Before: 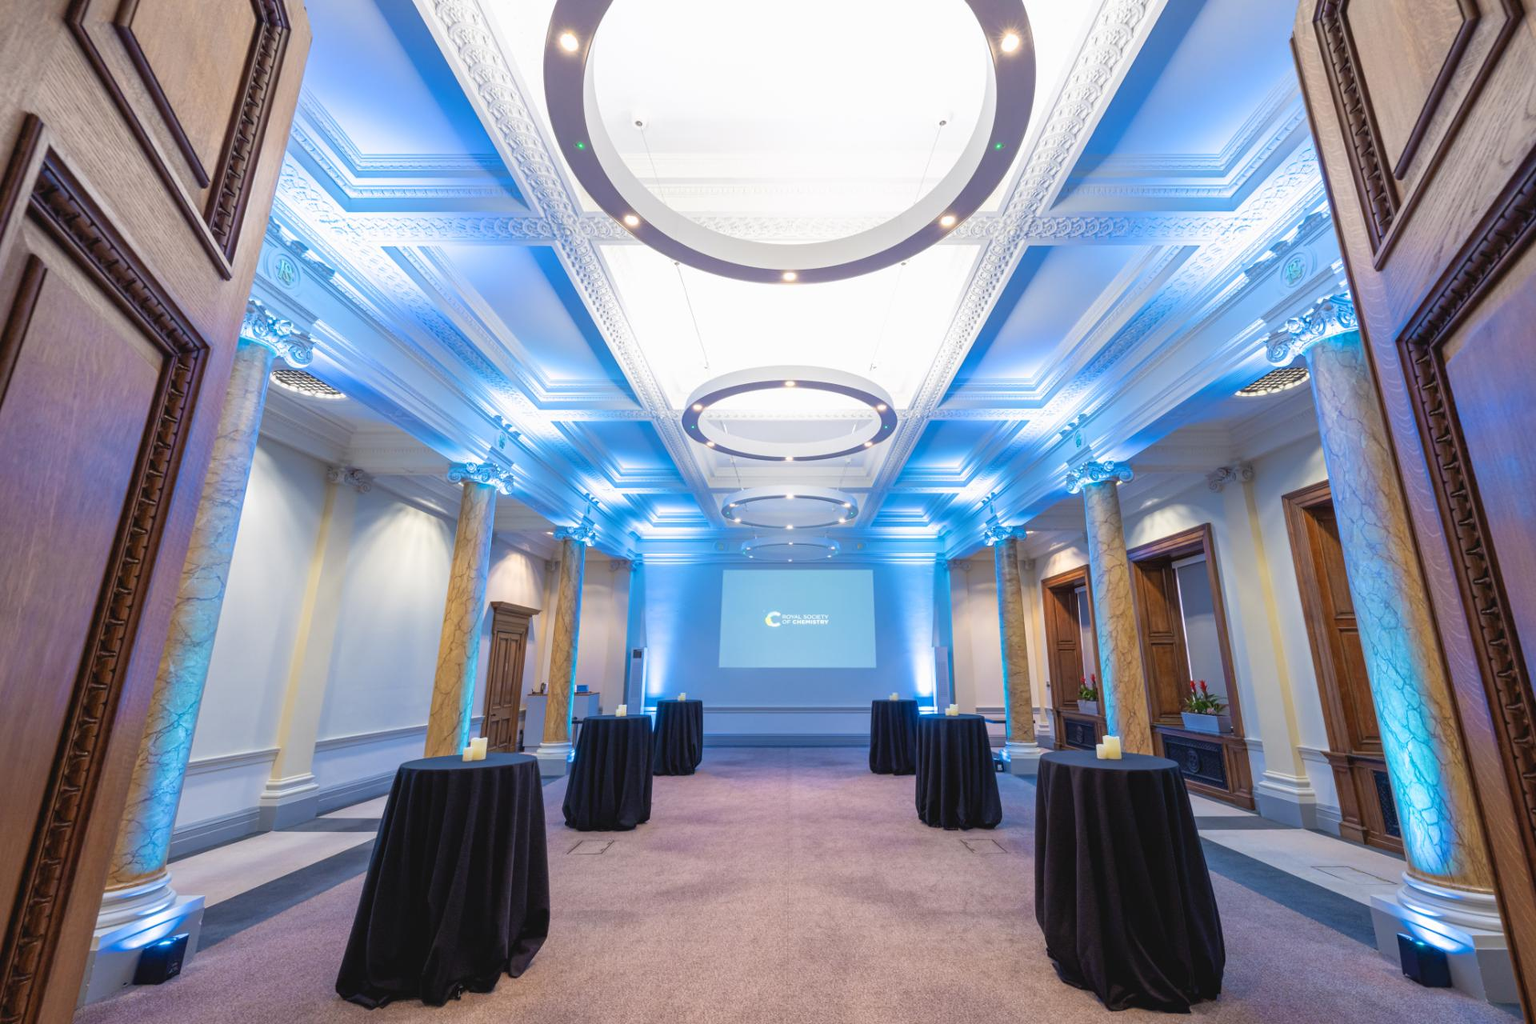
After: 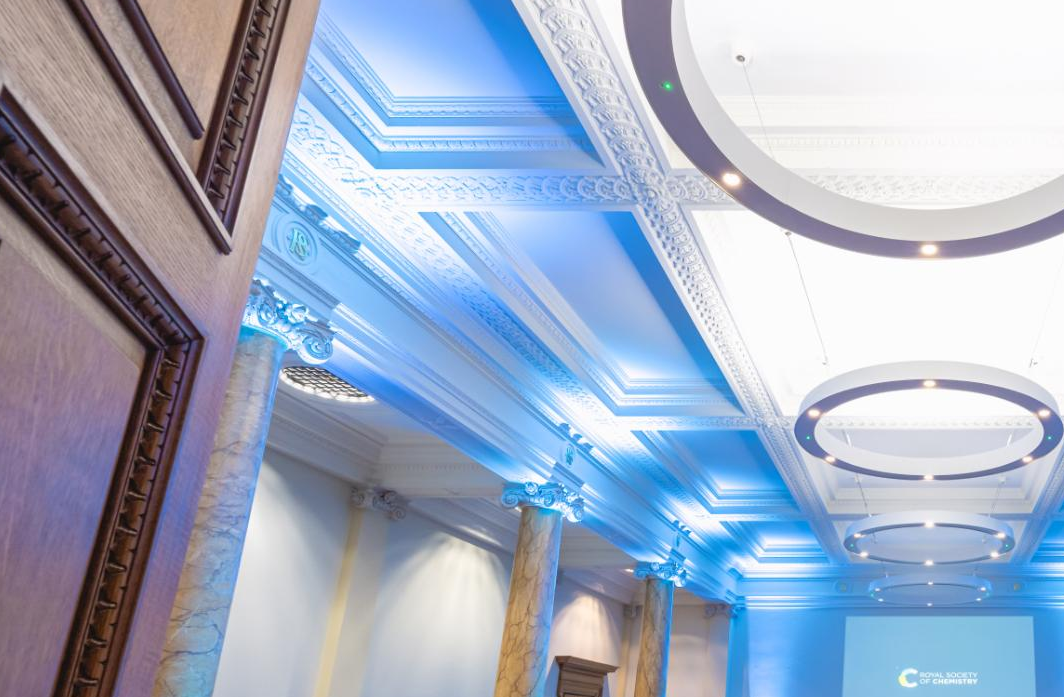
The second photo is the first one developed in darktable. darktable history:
crop and rotate: left 3.022%, top 7.549%, right 41.538%, bottom 37.926%
